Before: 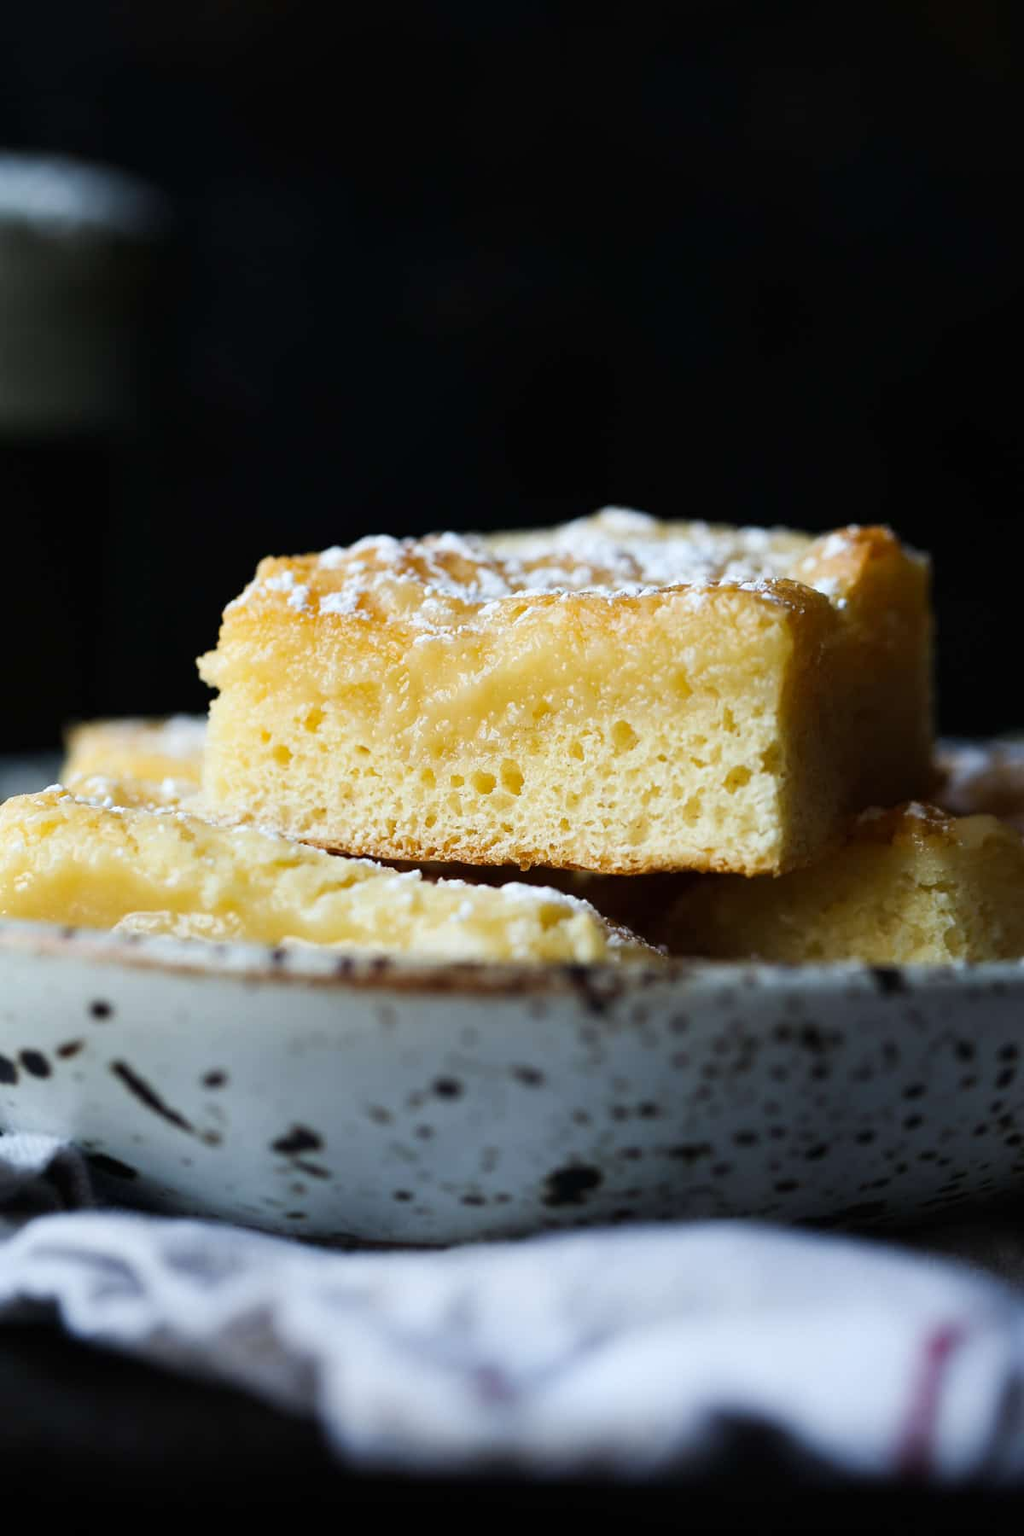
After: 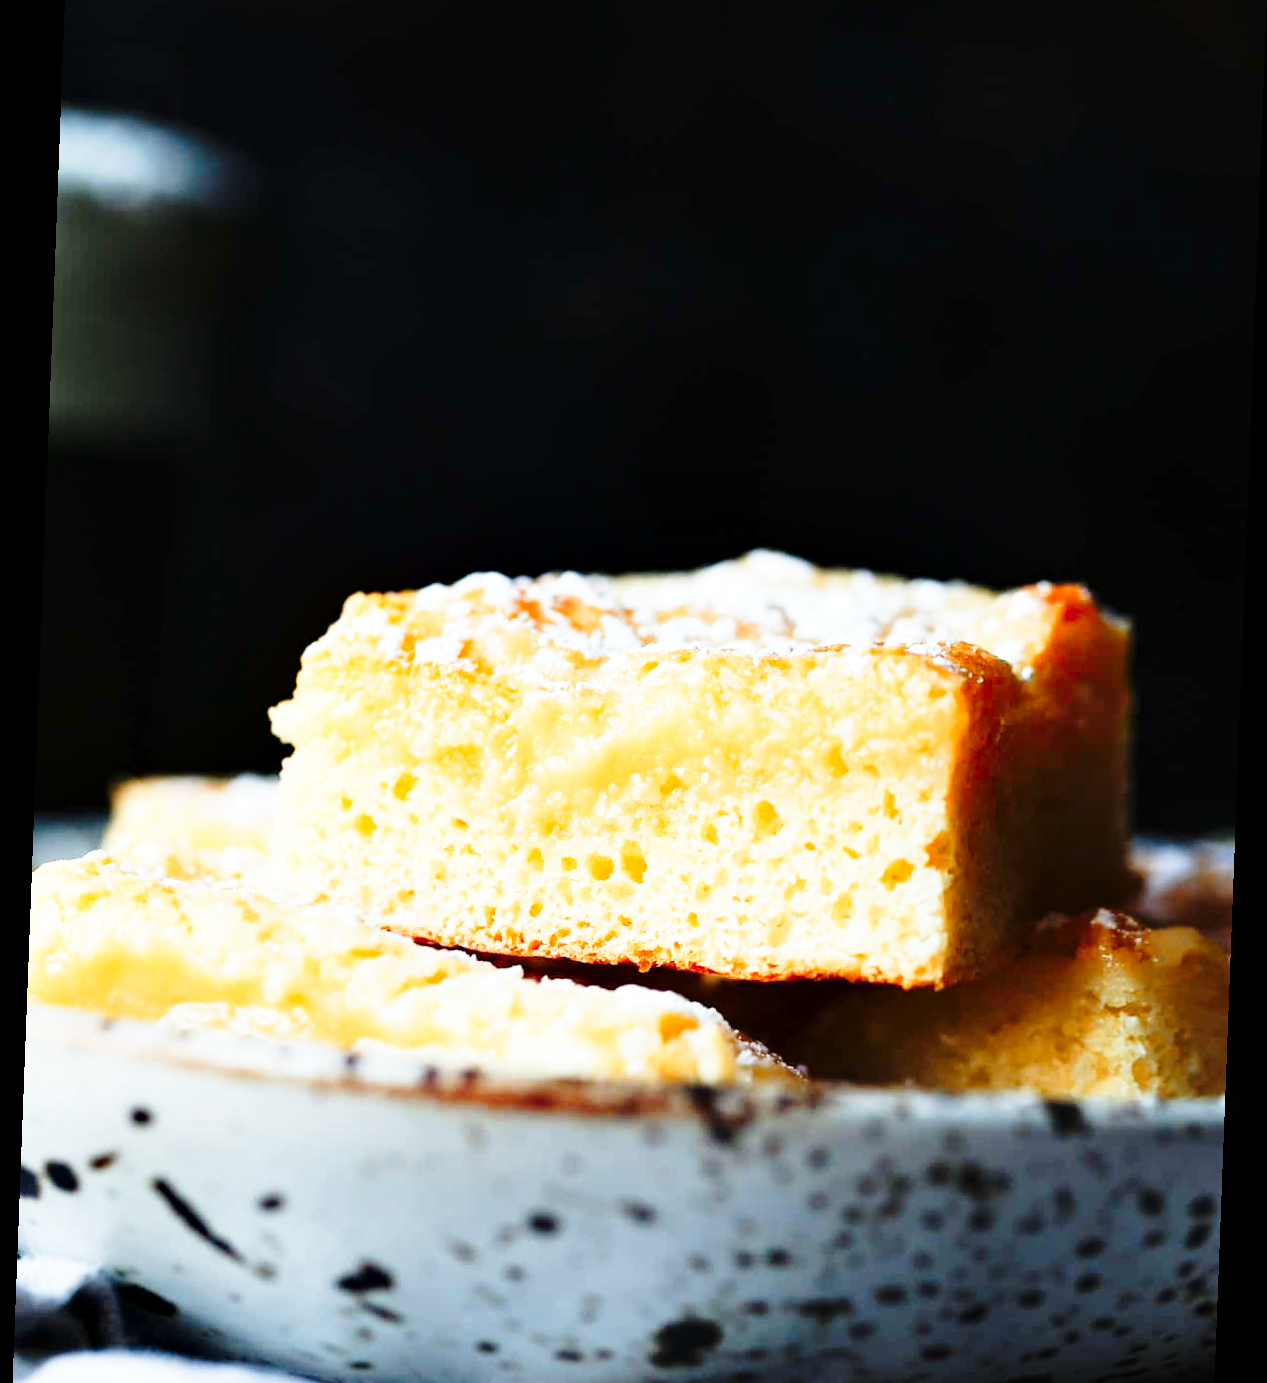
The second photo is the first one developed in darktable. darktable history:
crop: top 3.857%, bottom 21.132%
color zones: curves: ch1 [(0.235, 0.558) (0.75, 0.5)]; ch2 [(0.25, 0.462) (0.749, 0.457)], mix 40.67%
base curve: curves: ch0 [(0, 0) (0.028, 0.03) (0.105, 0.232) (0.387, 0.748) (0.754, 0.968) (1, 1)], fusion 1, exposure shift 0.576, preserve colors none
rotate and perspective: rotation 2.17°, automatic cropping off
